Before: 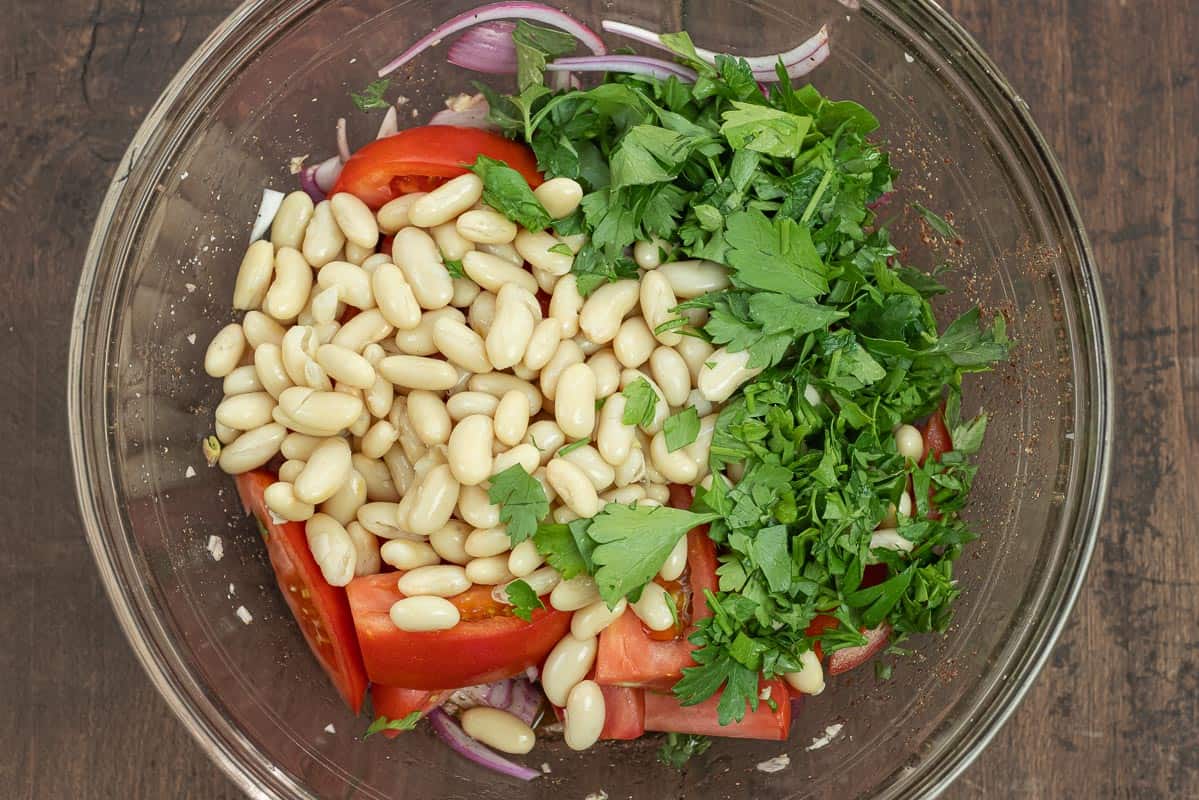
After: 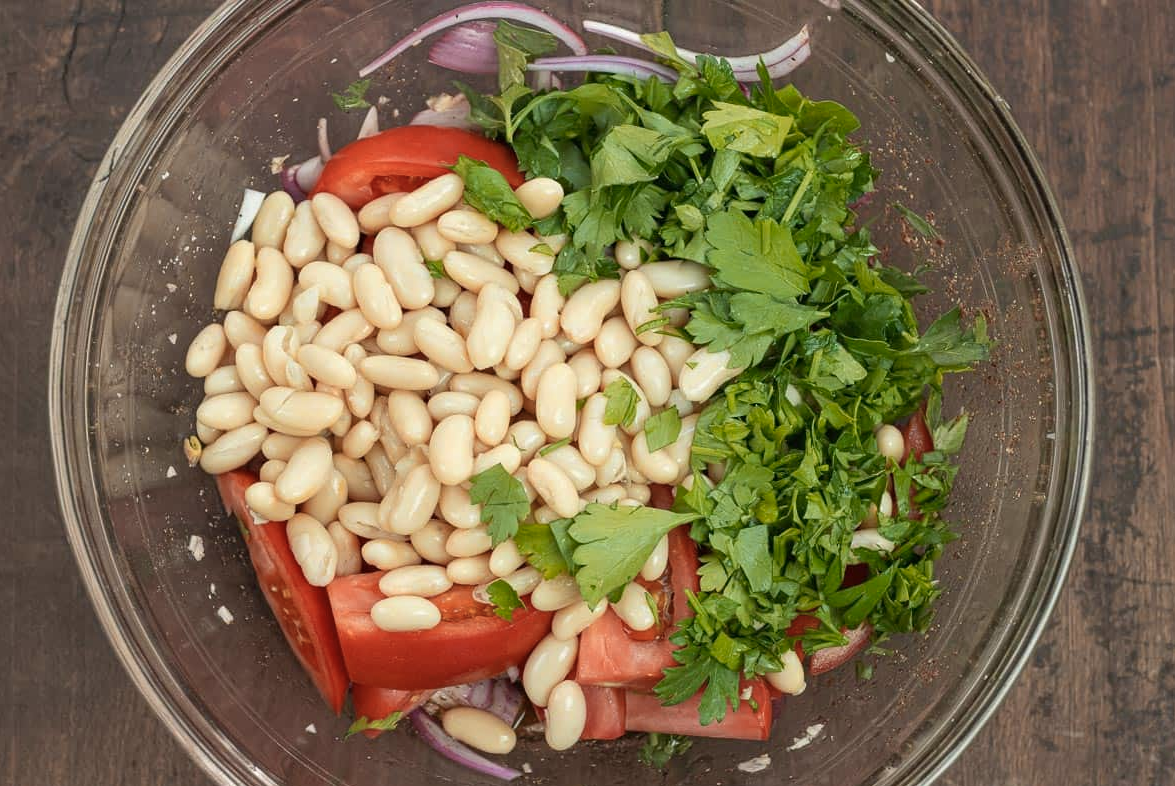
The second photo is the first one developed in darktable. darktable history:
color zones: curves: ch1 [(0, 0.455) (0.063, 0.455) (0.286, 0.495) (0.429, 0.5) (0.571, 0.5) (0.714, 0.5) (0.857, 0.5) (1, 0.455)]; ch2 [(0, 0.532) (0.063, 0.521) (0.233, 0.447) (0.429, 0.489) (0.571, 0.5) (0.714, 0.5) (0.857, 0.5) (1, 0.532)], mix 32.75%
crop: left 1.662%, right 0.267%, bottom 1.677%
